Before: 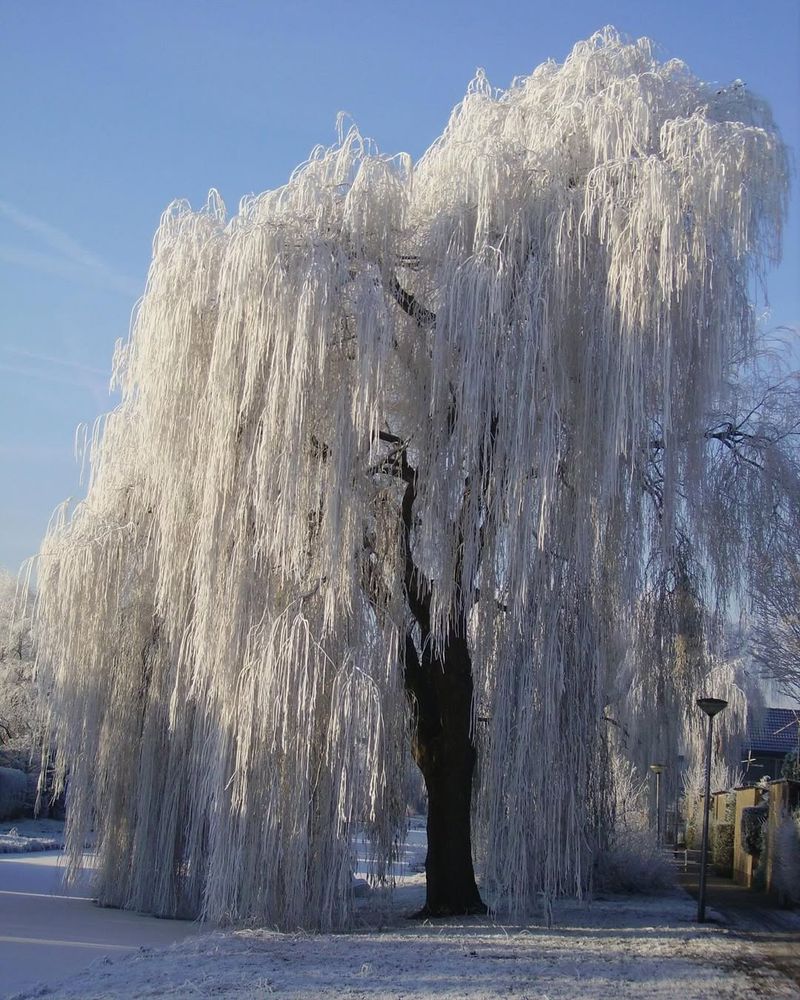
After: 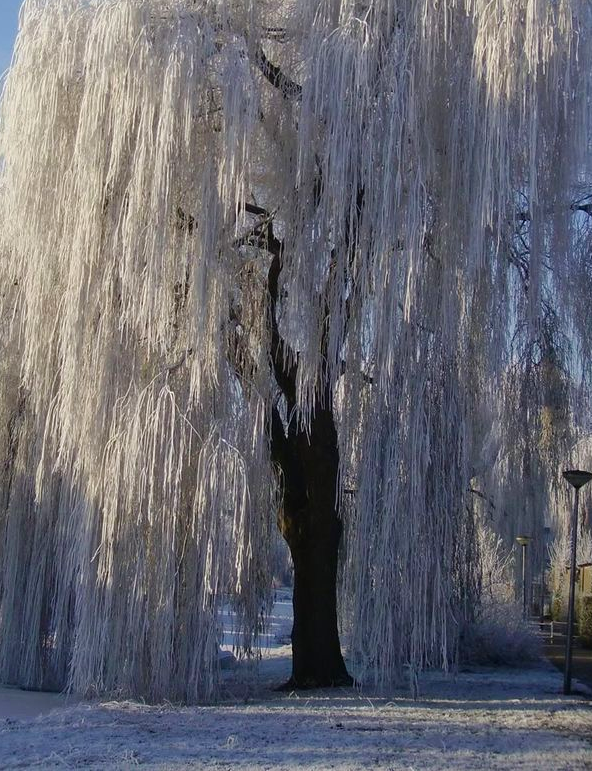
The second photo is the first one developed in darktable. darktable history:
tone equalizer: -8 EV 0.25 EV, -7 EV 0.417 EV, -6 EV 0.417 EV, -5 EV 0.25 EV, -3 EV -0.25 EV, -2 EV -0.417 EV, -1 EV -0.417 EV, +0 EV -0.25 EV, edges refinement/feathering 500, mask exposure compensation -1.57 EV, preserve details guided filter
color balance rgb: shadows lift › luminance -20%, power › hue 72.24°, highlights gain › luminance 15%, global offset › hue 171.6°, perceptual saturation grading › highlights -15%, perceptual saturation grading › shadows 25%, global vibrance 30%, contrast 10%
crop: left 16.871%, top 22.857%, right 9.116%
